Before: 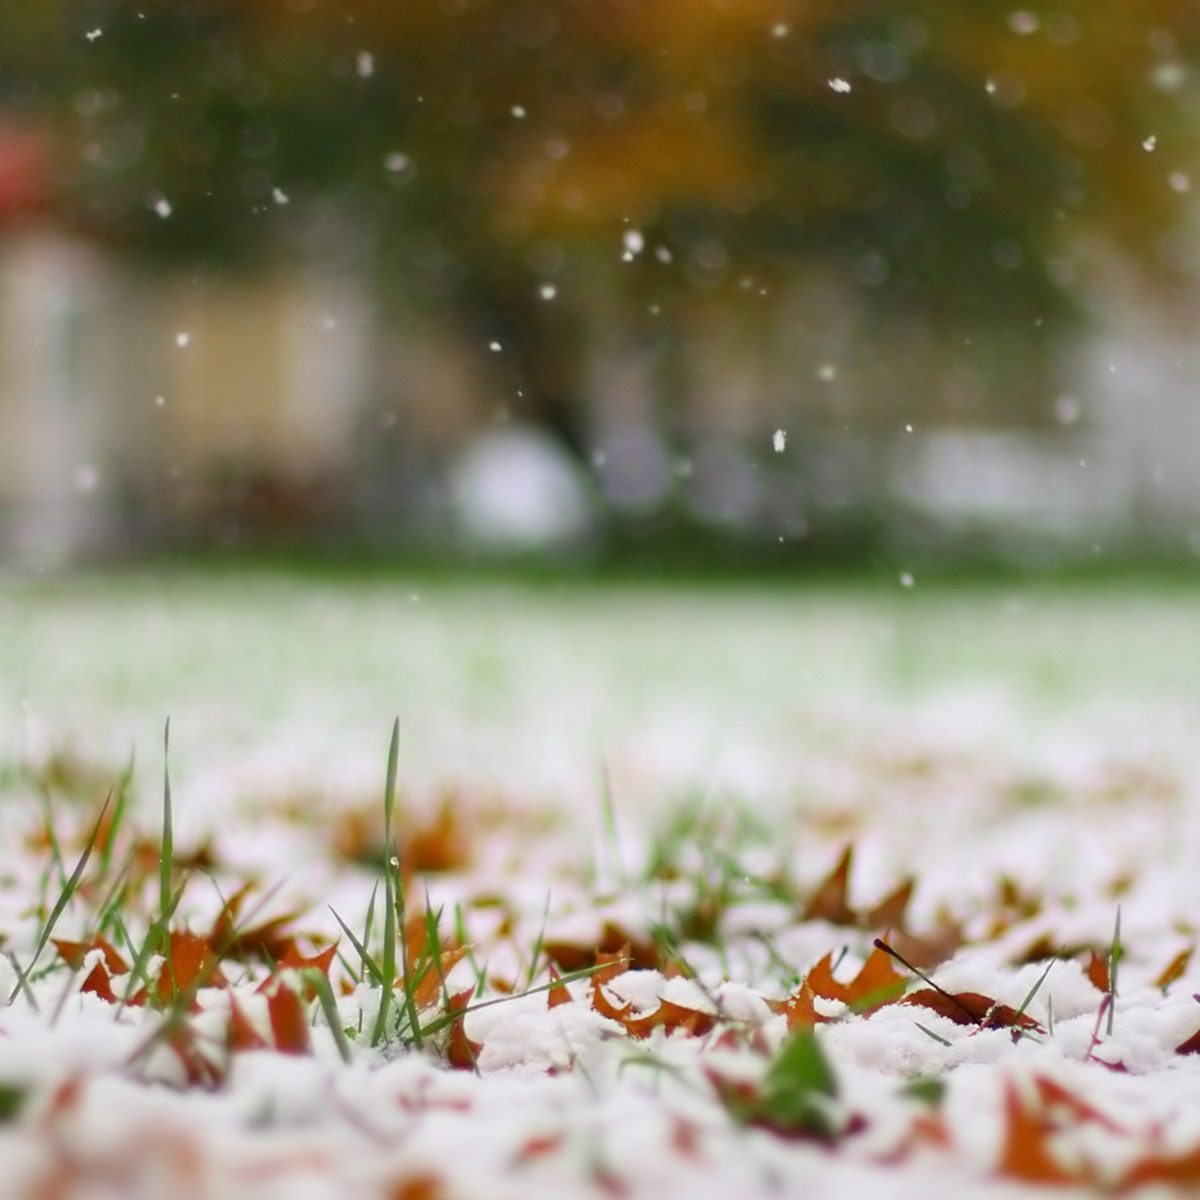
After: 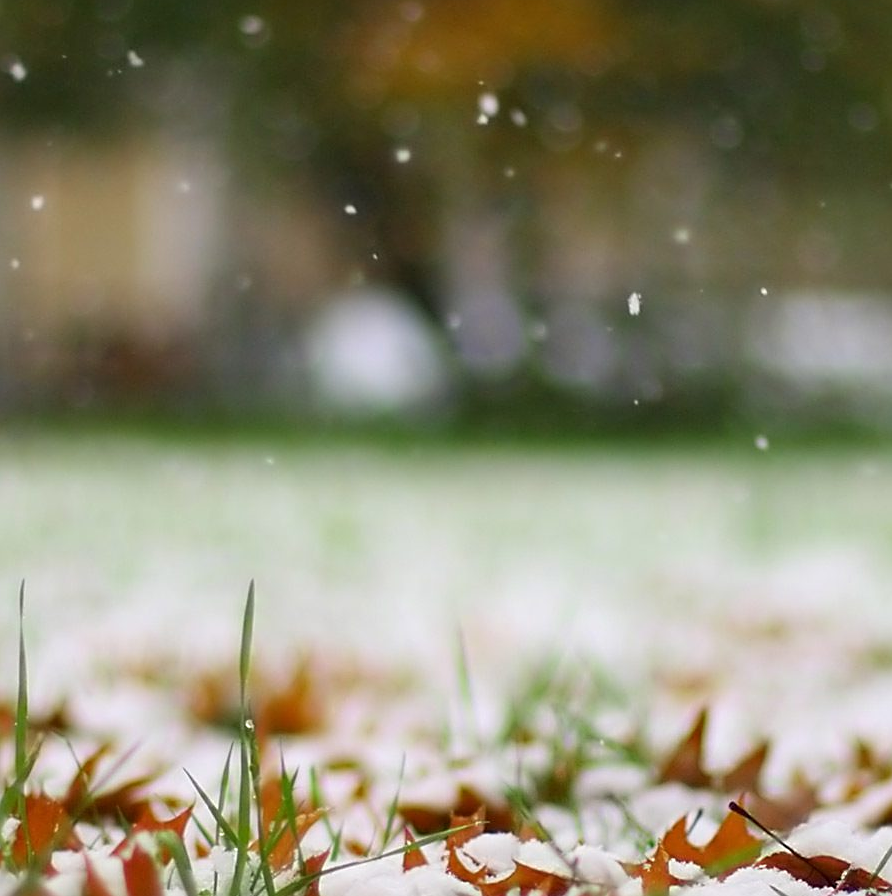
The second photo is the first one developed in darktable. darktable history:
exposure: compensate highlight preservation false
crop and rotate: left 12.125%, top 11.476%, right 13.493%, bottom 13.838%
sharpen: on, module defaults
